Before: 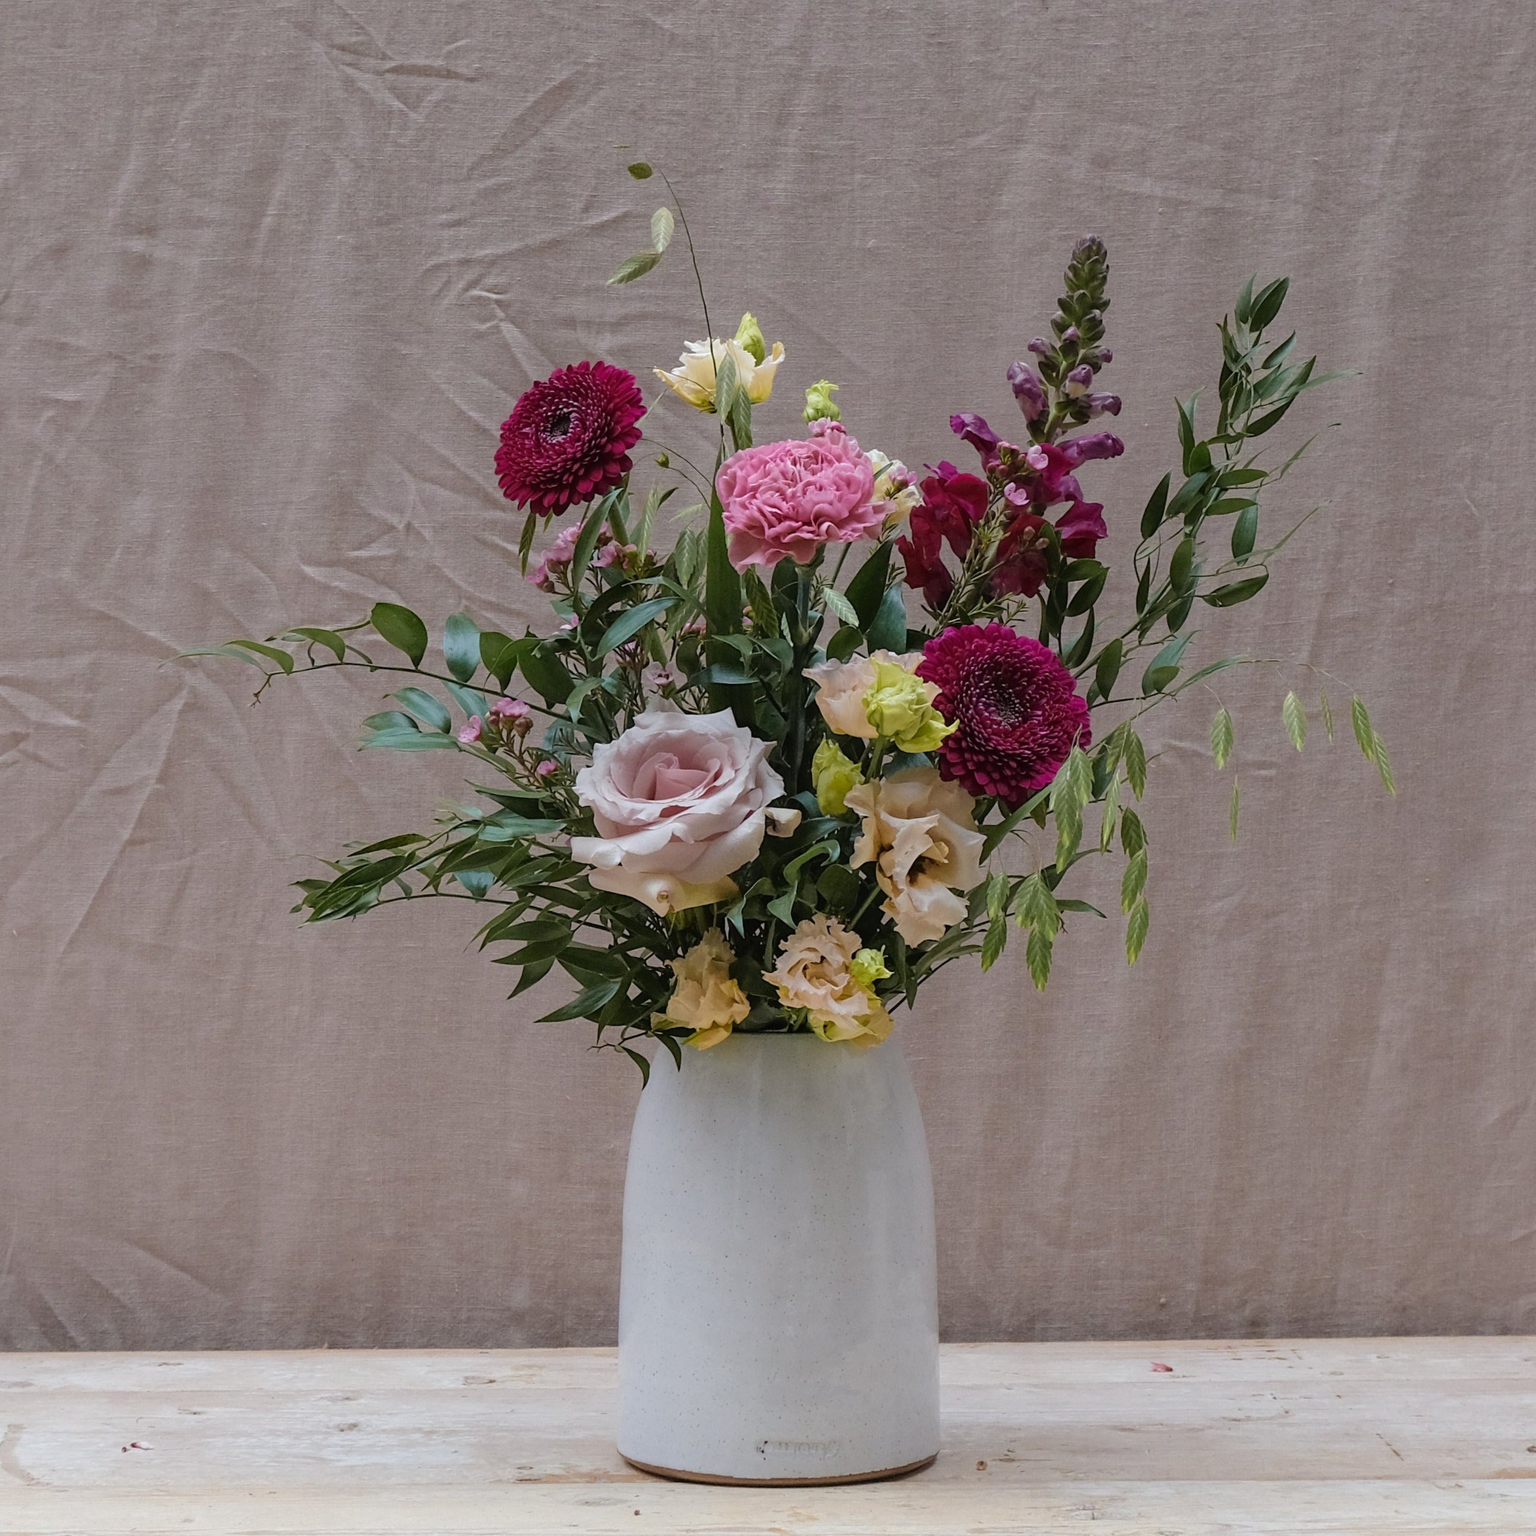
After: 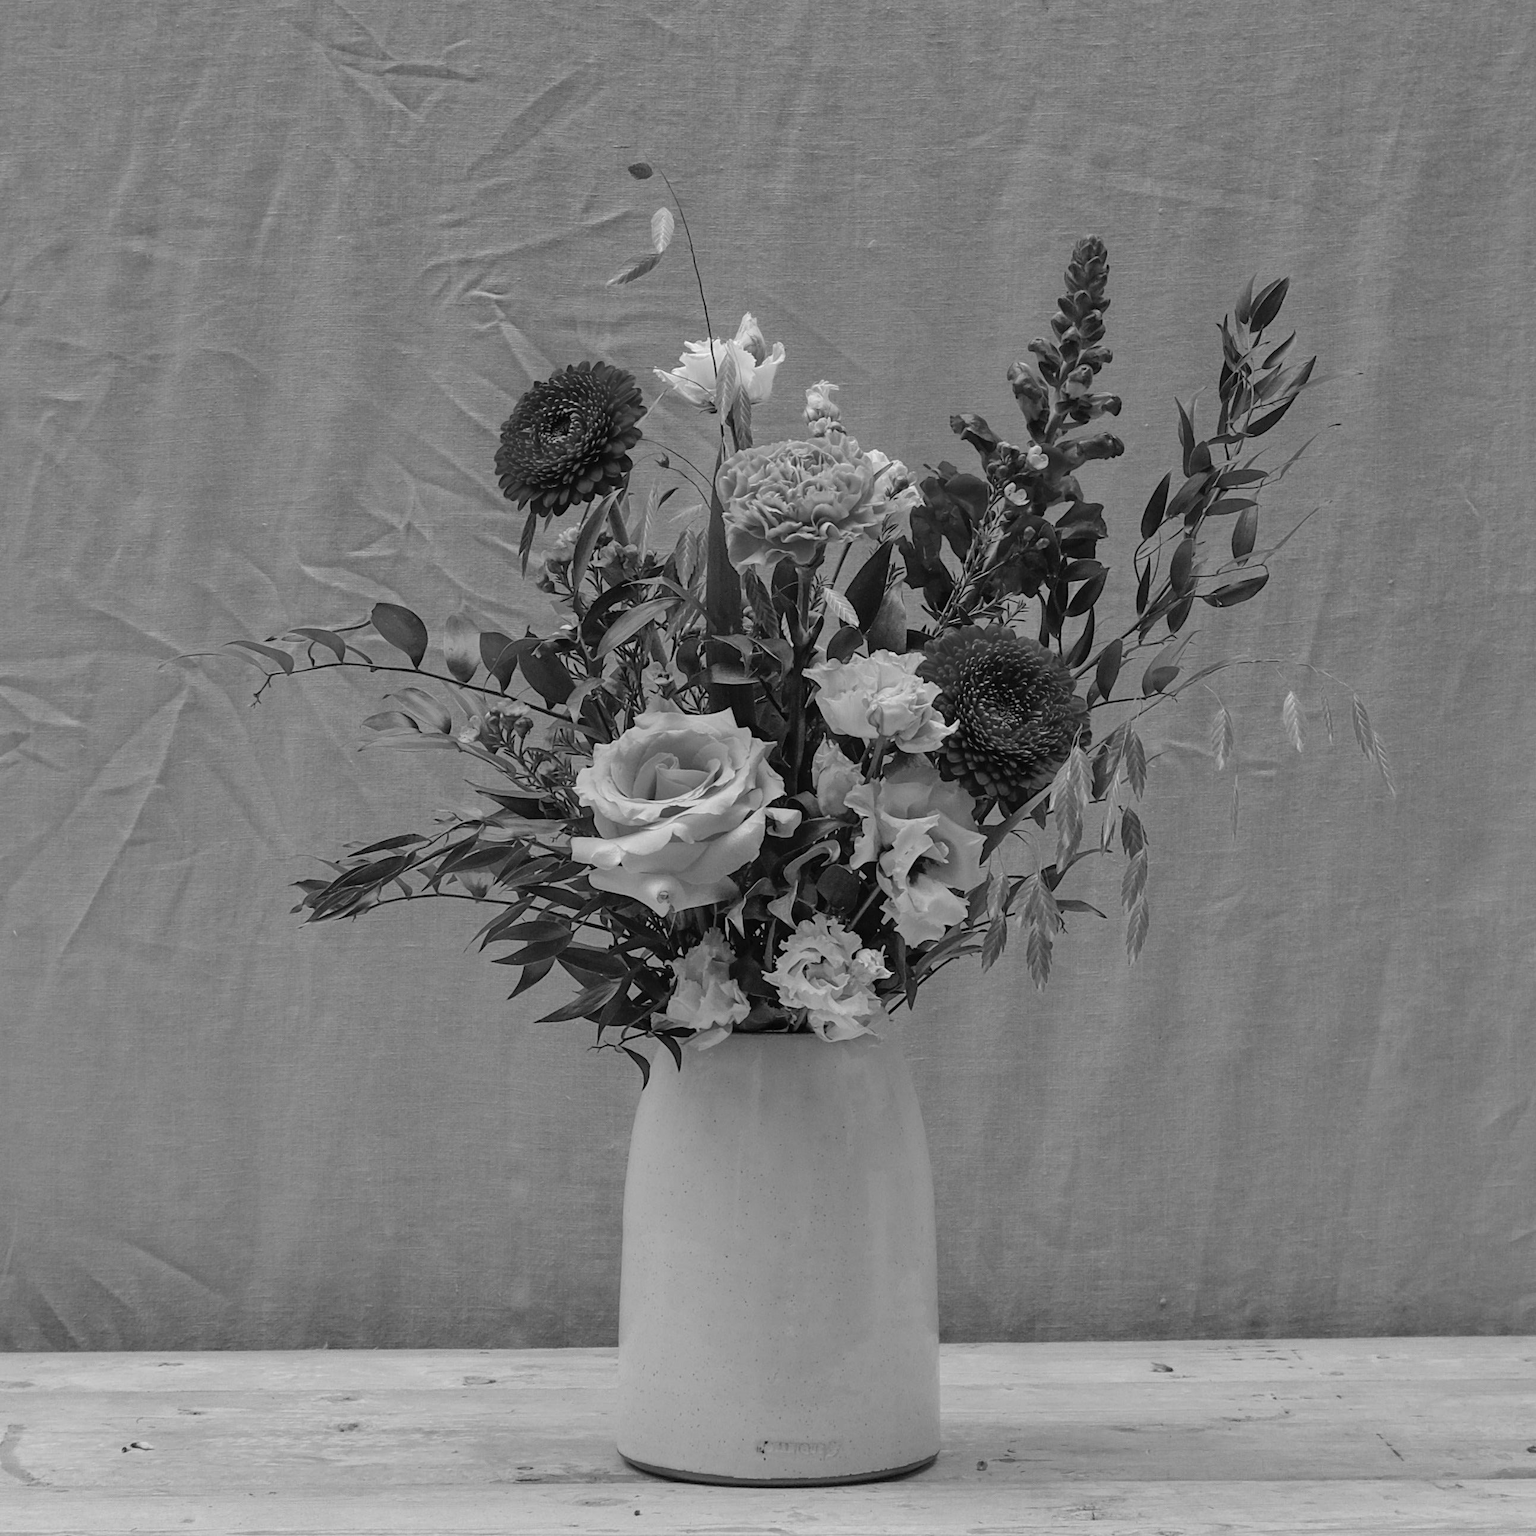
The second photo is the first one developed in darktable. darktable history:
shadows and highlights: shadows 43.71, white point adjustment -1.46, soften with gaussian
monochrome: a 16.06, b 15.48, size 1
